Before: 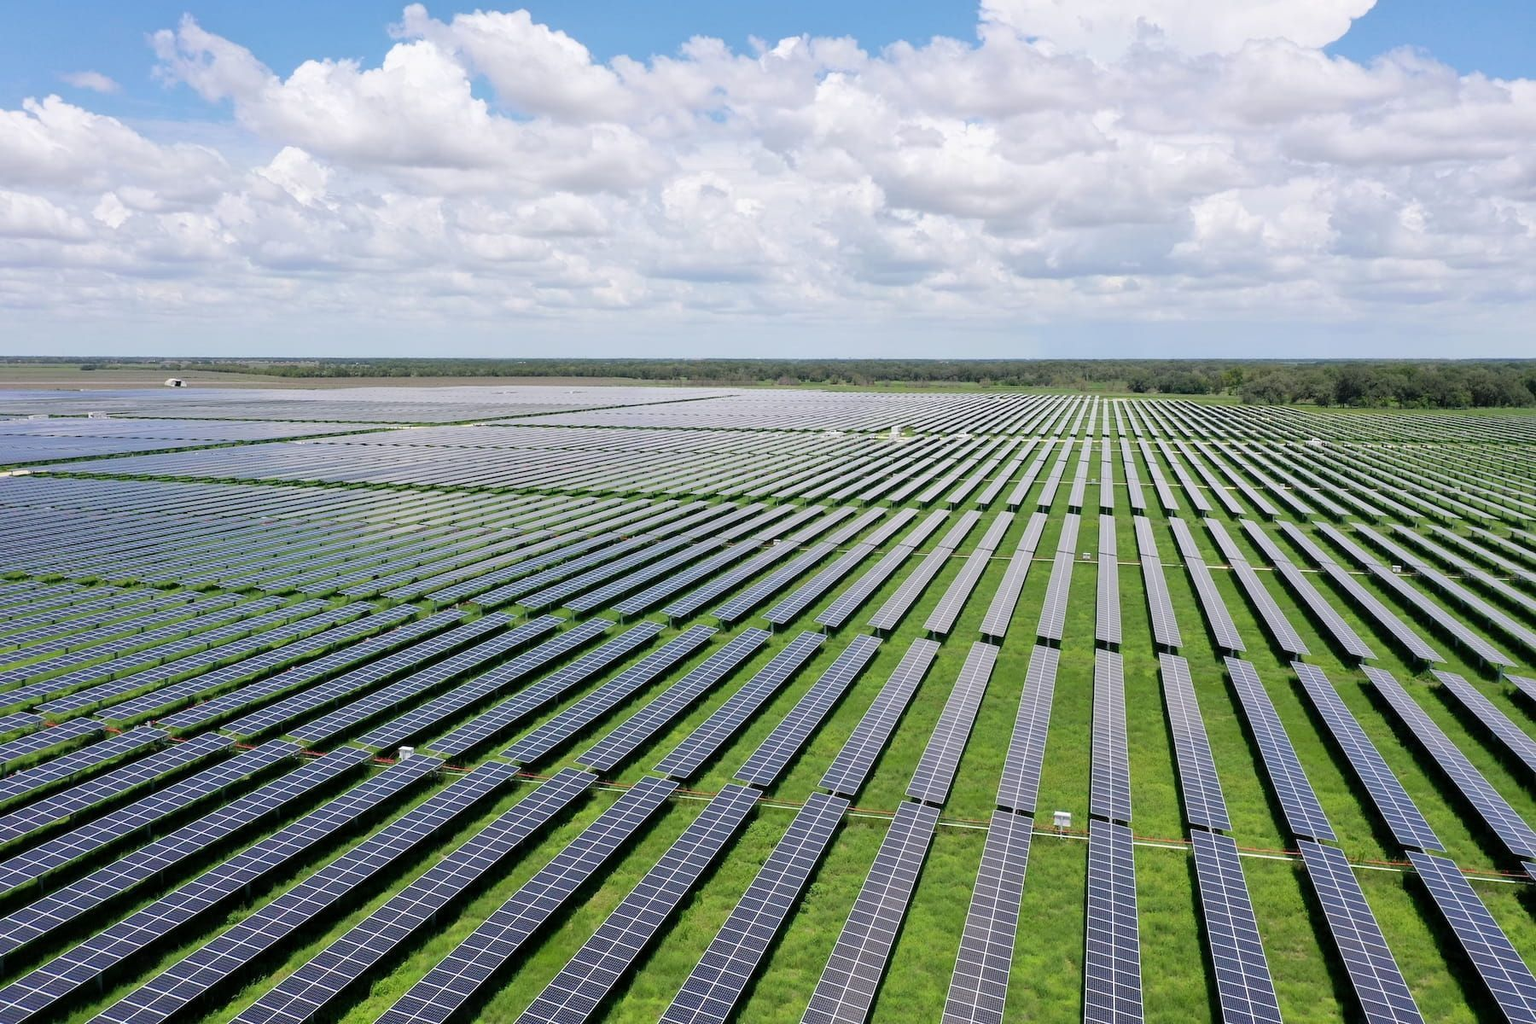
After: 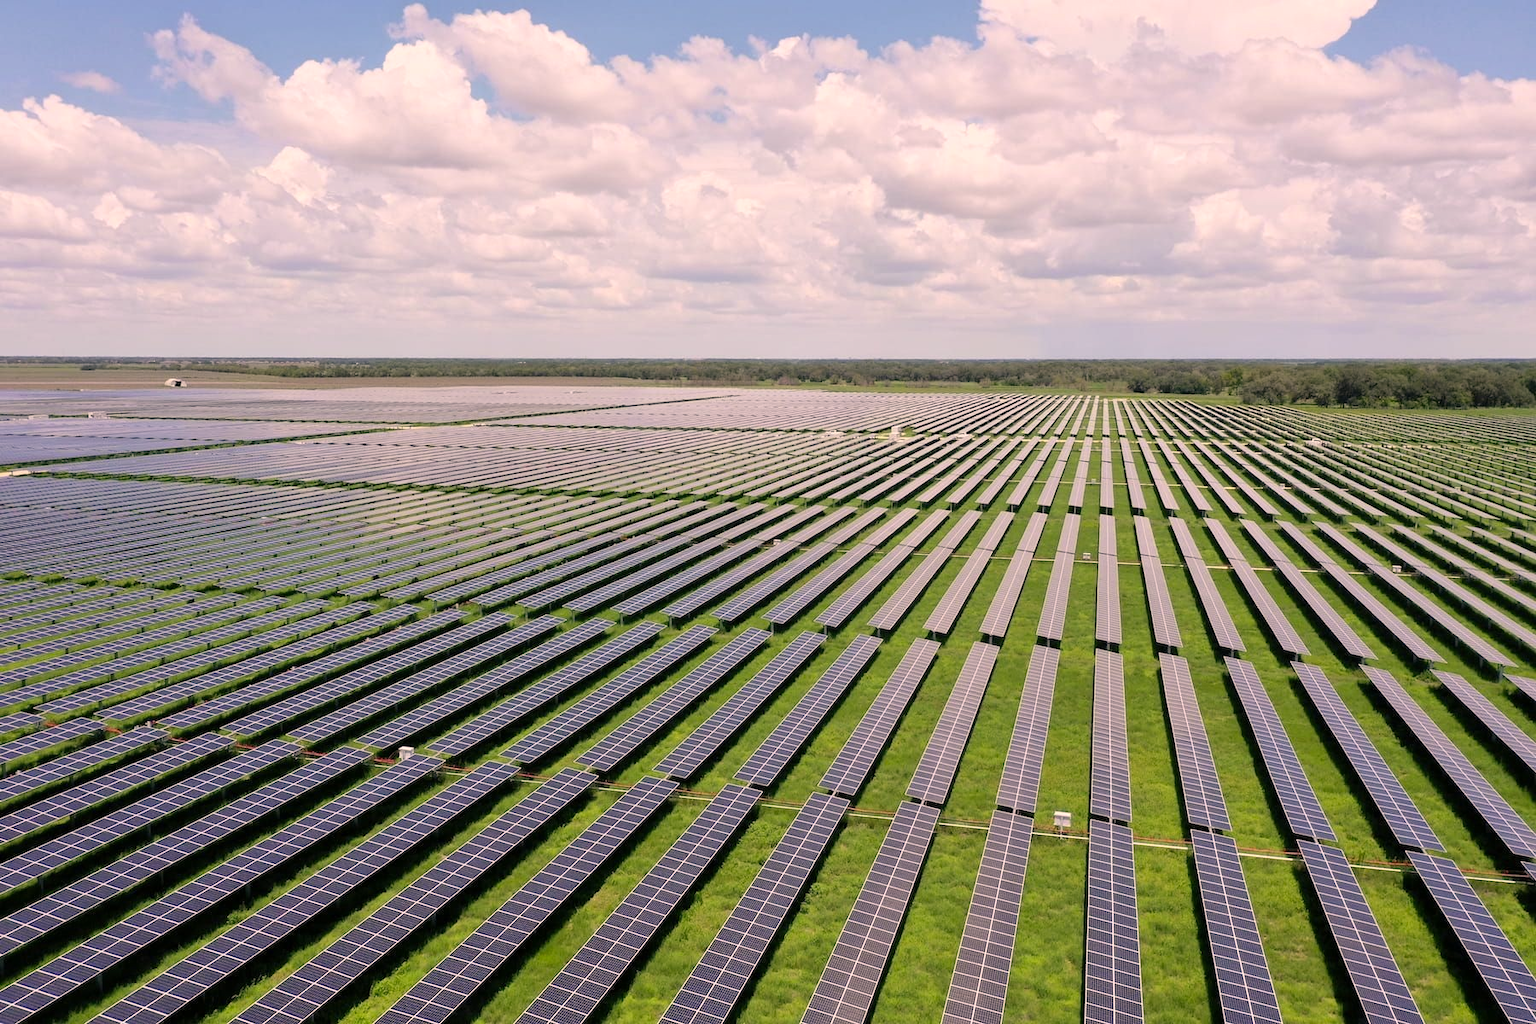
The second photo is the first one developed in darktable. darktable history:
color correction: highlights a* 11.53, highlights b* 11.84
